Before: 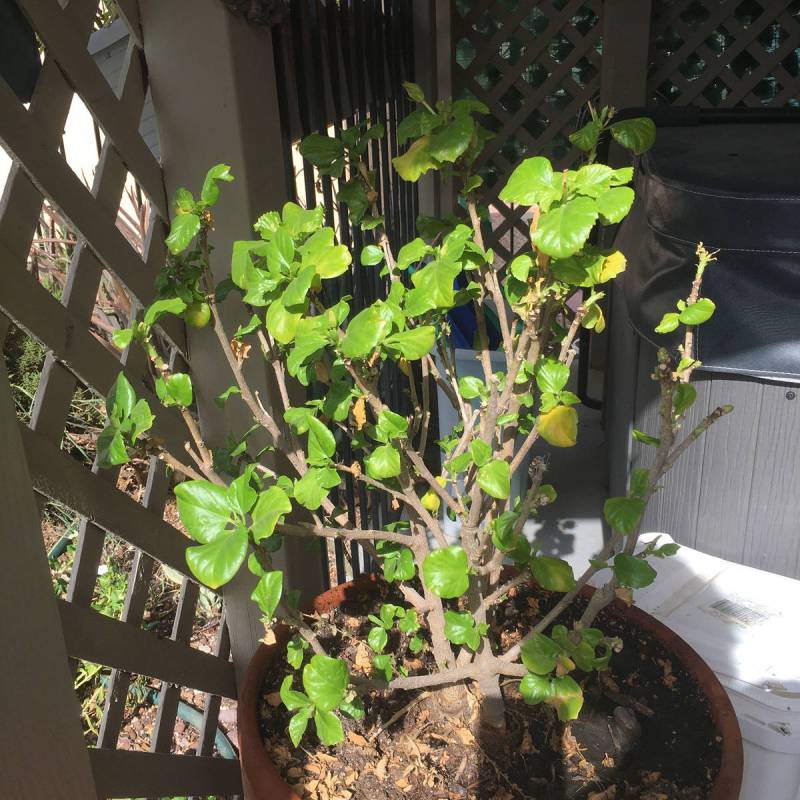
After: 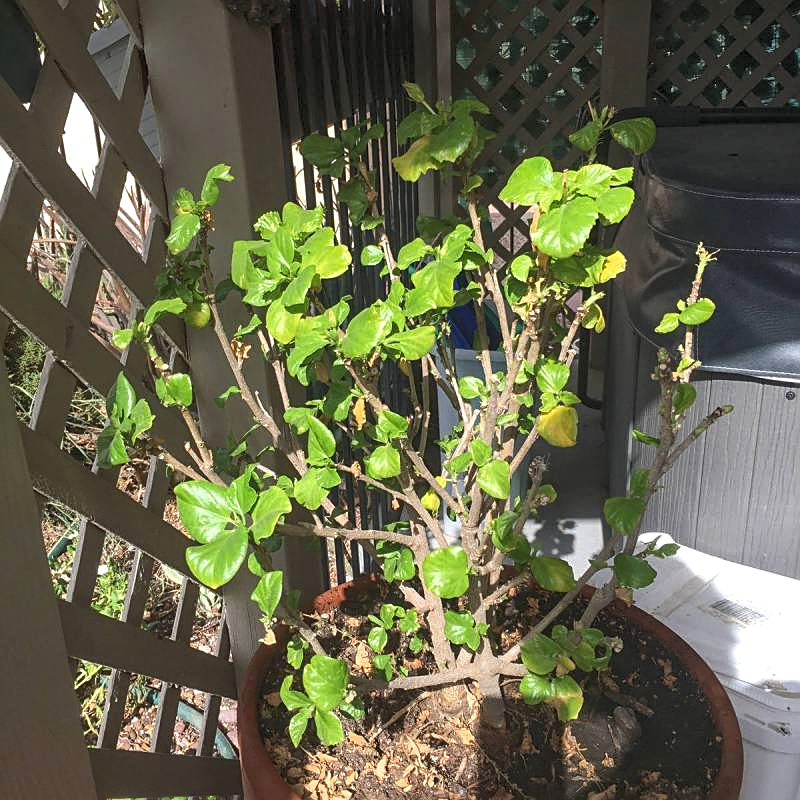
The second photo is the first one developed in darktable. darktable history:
shadows and highlights: radius 334.1, shadows 64.94, highlights 4.27, compress 87.36%, soften with gaussian
local contrast: on, module defaults
sharpen: on, module defaults
exposure: exposure 0.466 EV, compensate highlight preservation false
tone equalizer: -8 EV 0.244 EV, -7 EV 0.388 EV, -6 EV 0.45 EV, -5 EV 0.247 EV, -3 EV -0.269 EV, -2 EV -0.441 EV, -1 EV -0.425 EV, +0 EV -0.276 EV
